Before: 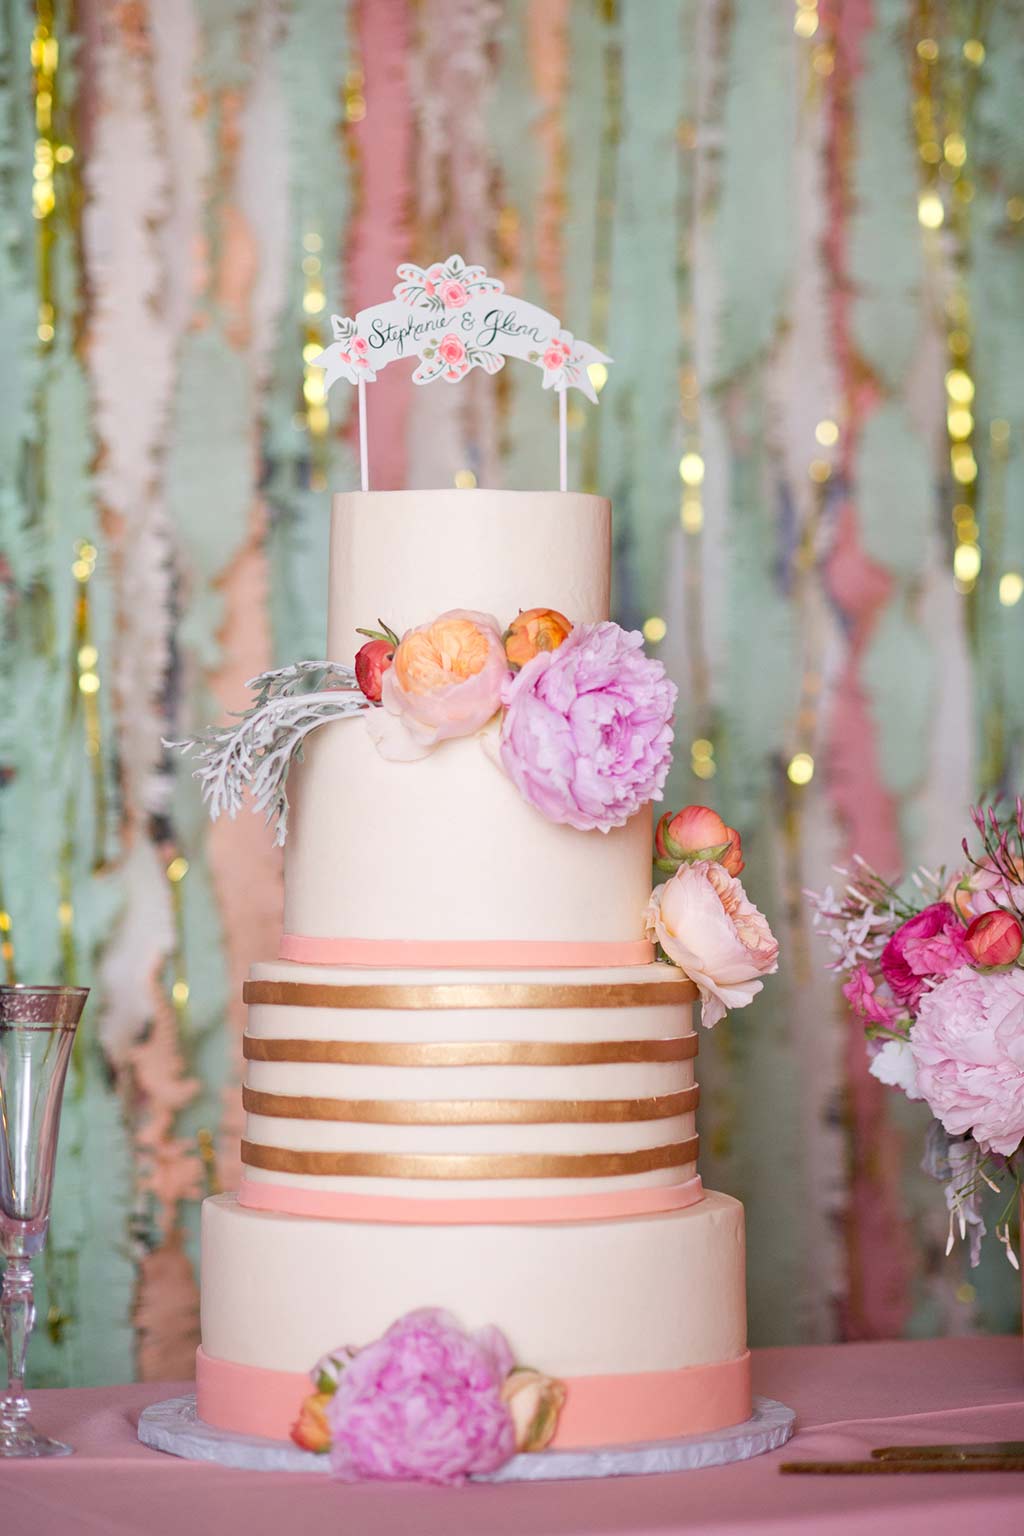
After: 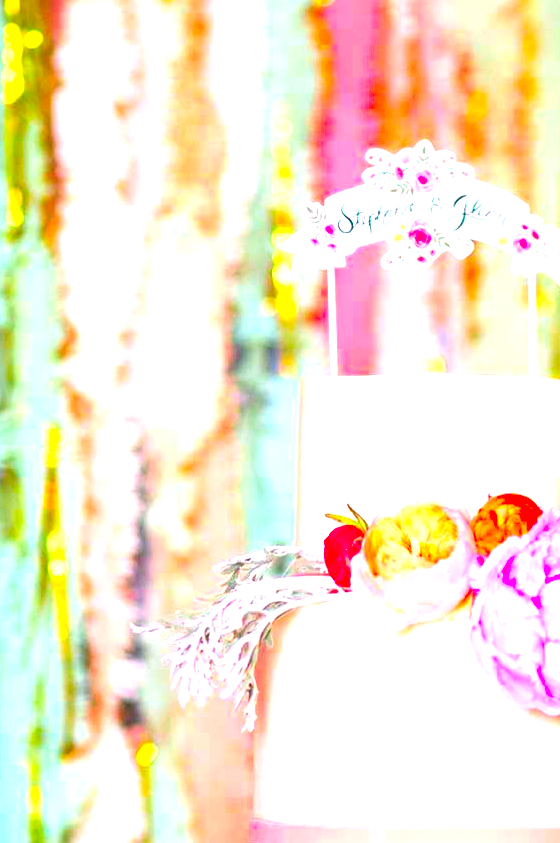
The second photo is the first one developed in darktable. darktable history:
color correction: highlights a* 1.59, highlights b* -1.7, saturation 2.48
levels: levels [0.012, 0.367, 0.697]
rotate and perspective: automatic cropping off
crop and rotate: left 3.047%, top 7.509%, right 42.236%, bottom 37.598%
